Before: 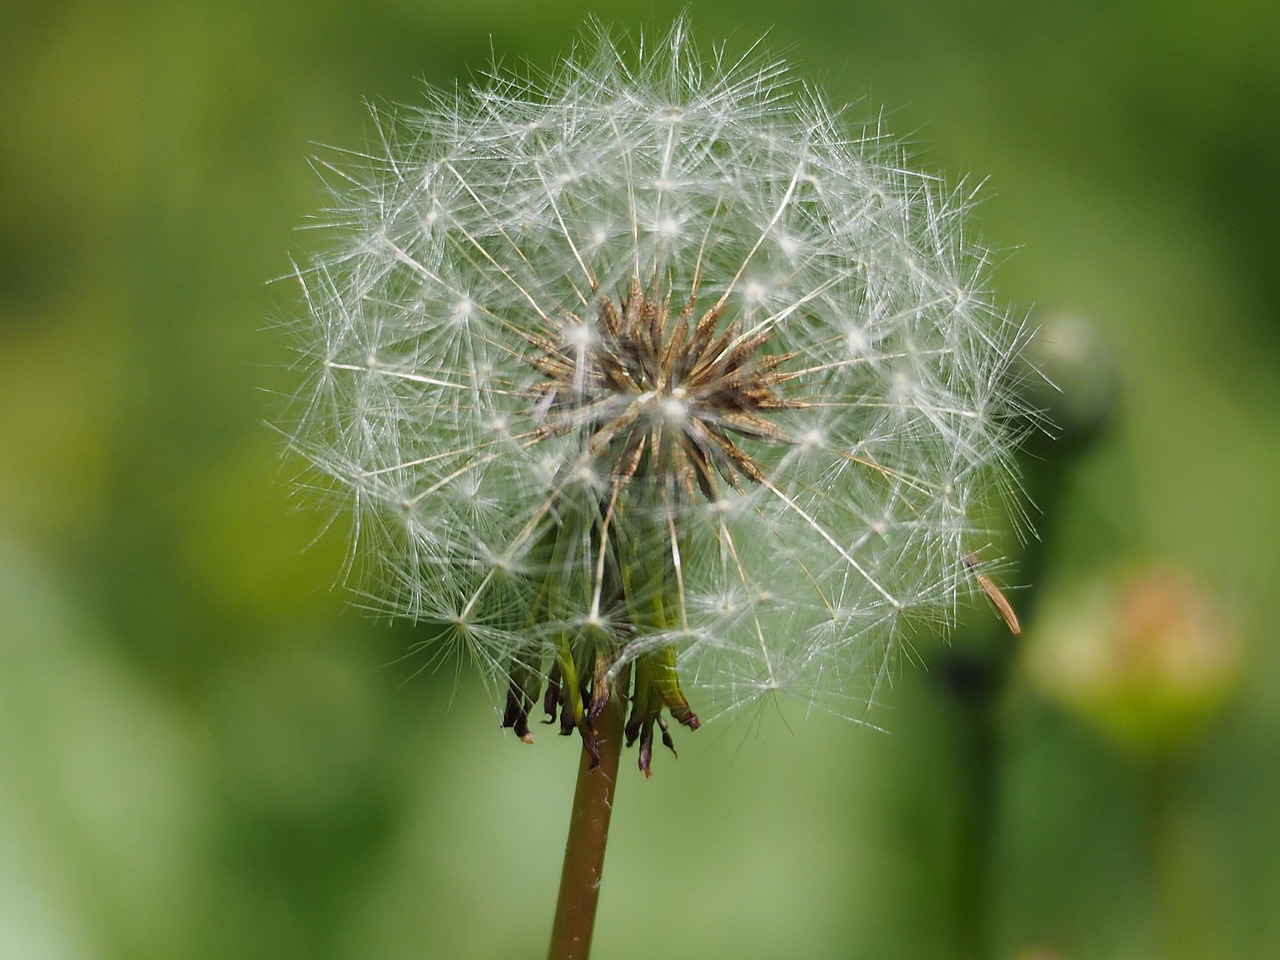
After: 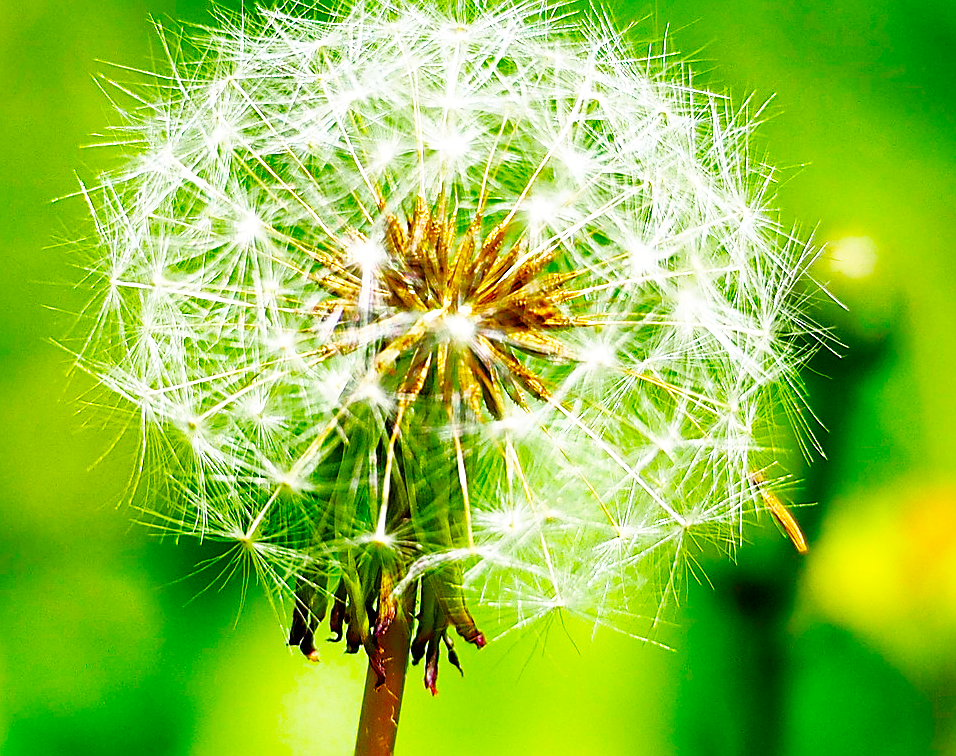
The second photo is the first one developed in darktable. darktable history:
exposure: black level correction 0.005, exposure 0.278 EV, compensate highlight preservation false
sharpen: on, module defaults
color balance rgb: shadows lift › luminance -20.349%, power › hue 328.78°, perceptual saturation grading › global saturation 25.781%, perceptual brilliance grading › highlights 8.14%, perceptual brilliance grading › mid-tones 4.215%, perceptual brilliance grading › shadows 1.209%, global vibrance 50.322%
base curve: curves: ch0 [(0, 0) (0.007, 0.004) (0.027, 0.03) (0.046, 0.07) (0.207, 0.54) (0.442, 0.872) (0.673, 0.972) (1, 1)], preserve colors none
contrast brightness saturation: brightness -0.022, saturation 0.335
shadows and highlights: highlights color adjustment 42.88%
crop: left 16.756%, top 8.575%, right 8.539%, bottom 12.656%
